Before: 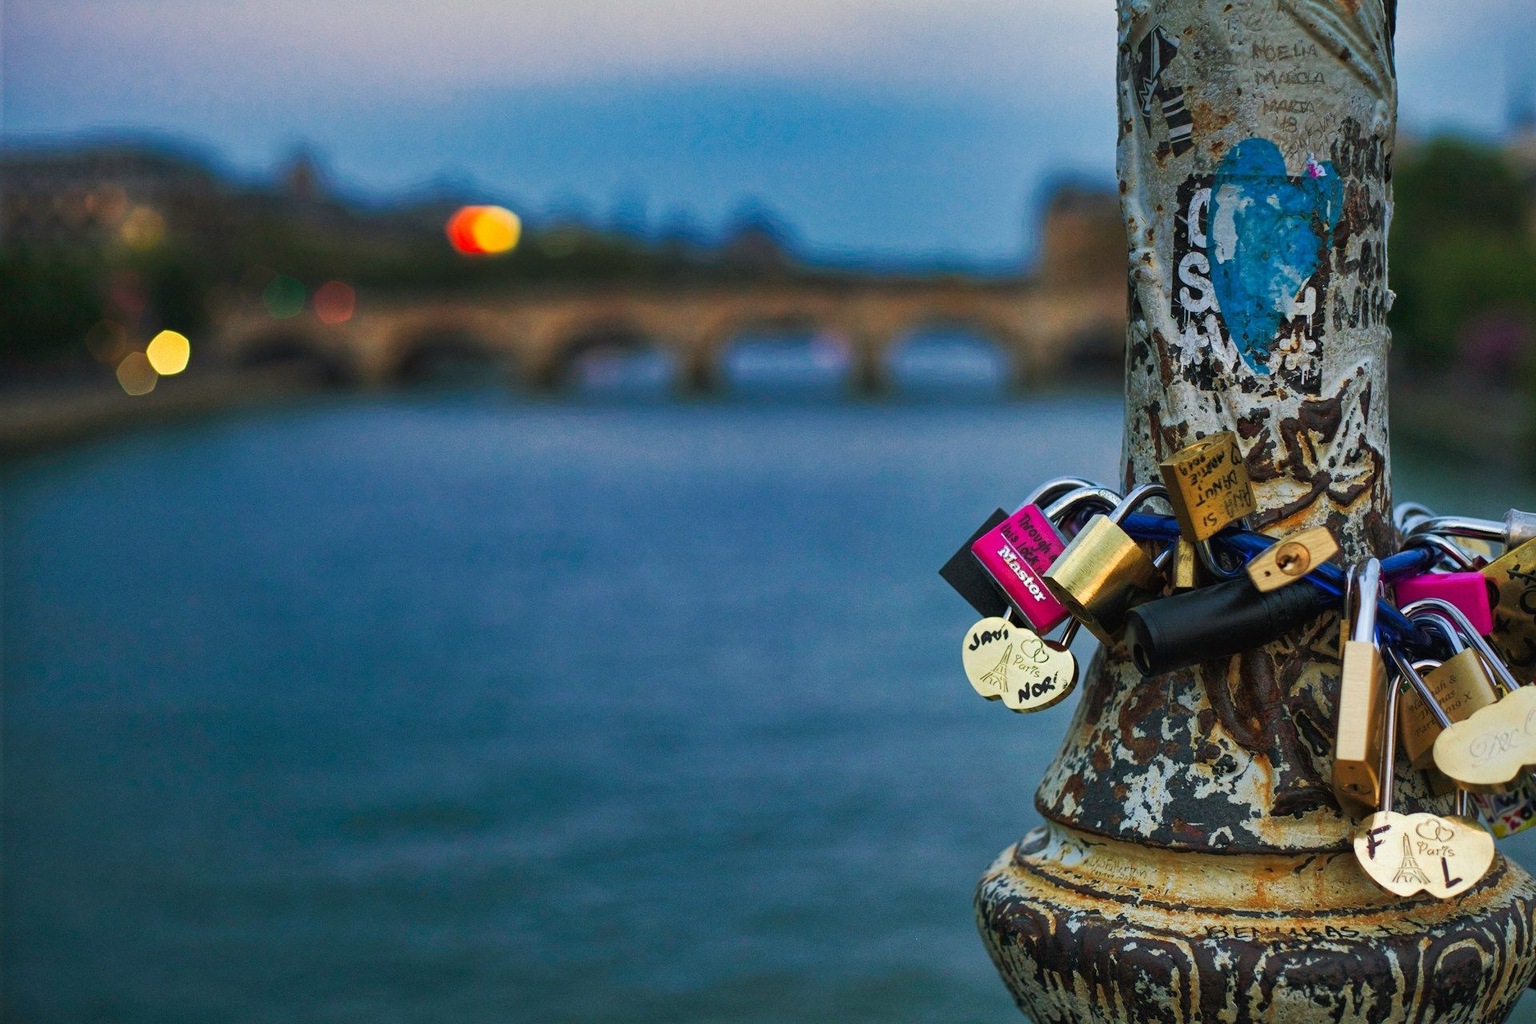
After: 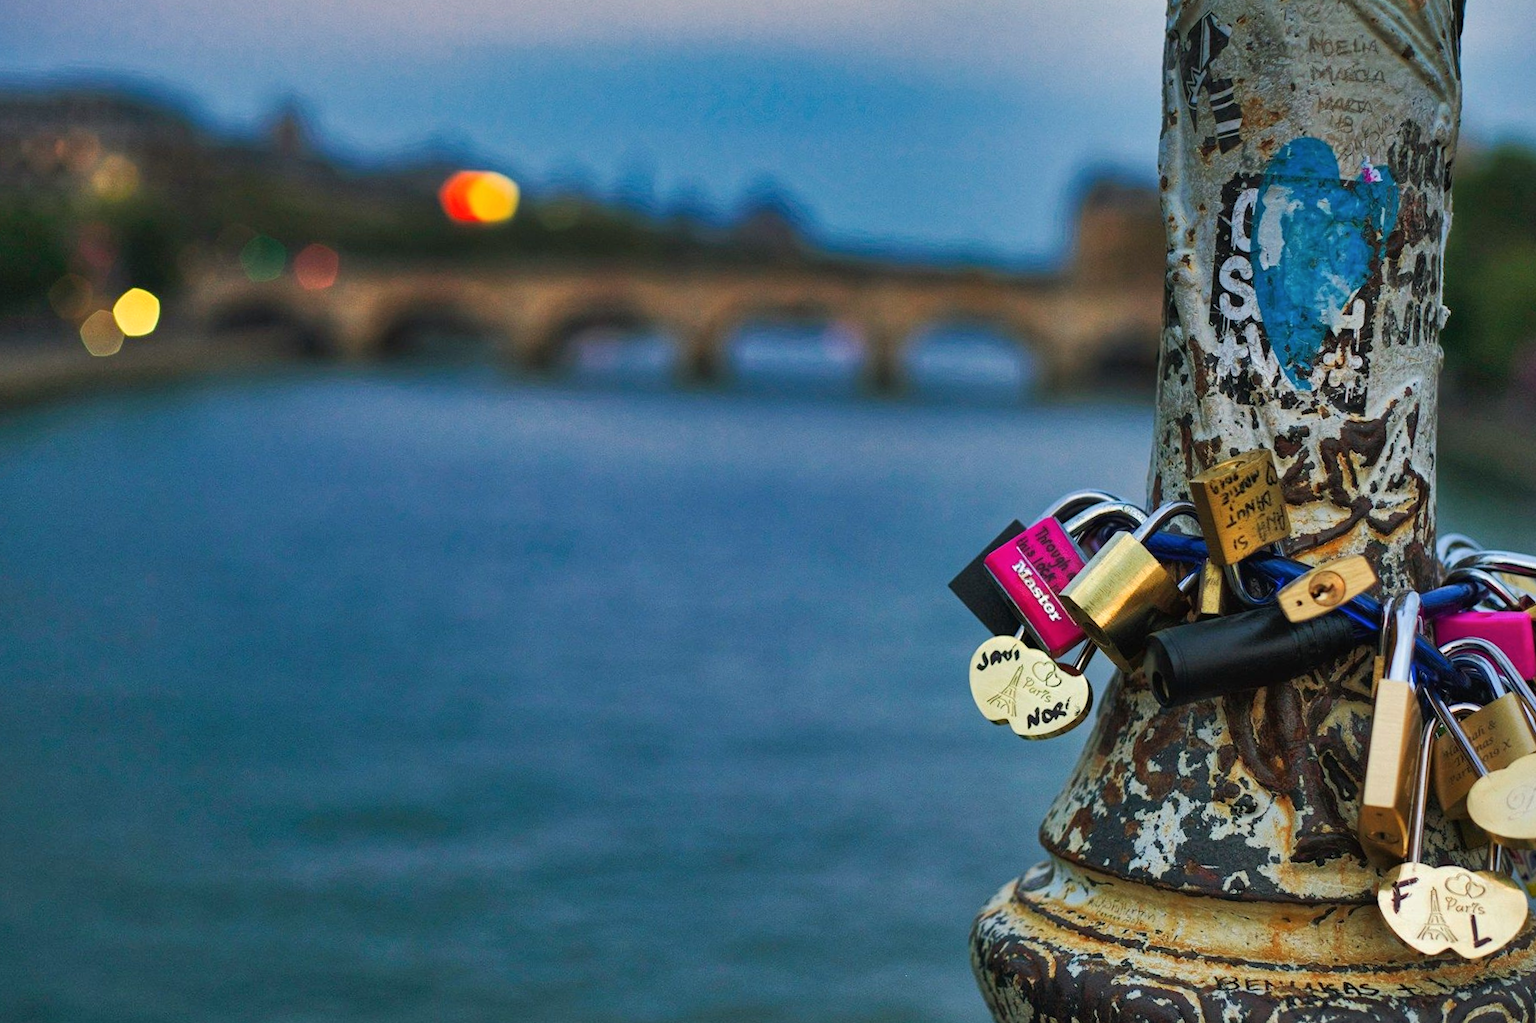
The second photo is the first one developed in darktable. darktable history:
crop and rotate: angle -2.67°
shadows and highlights: soften with gaussian
